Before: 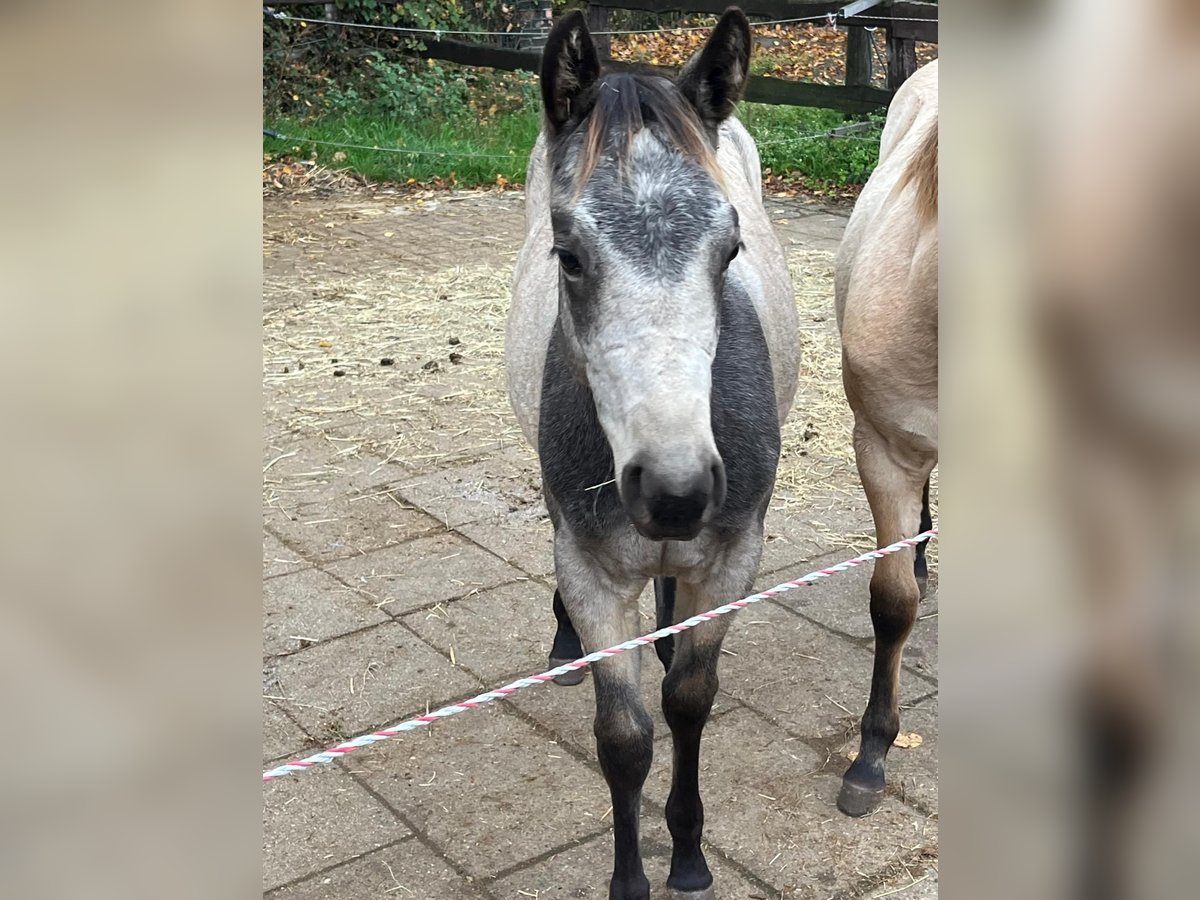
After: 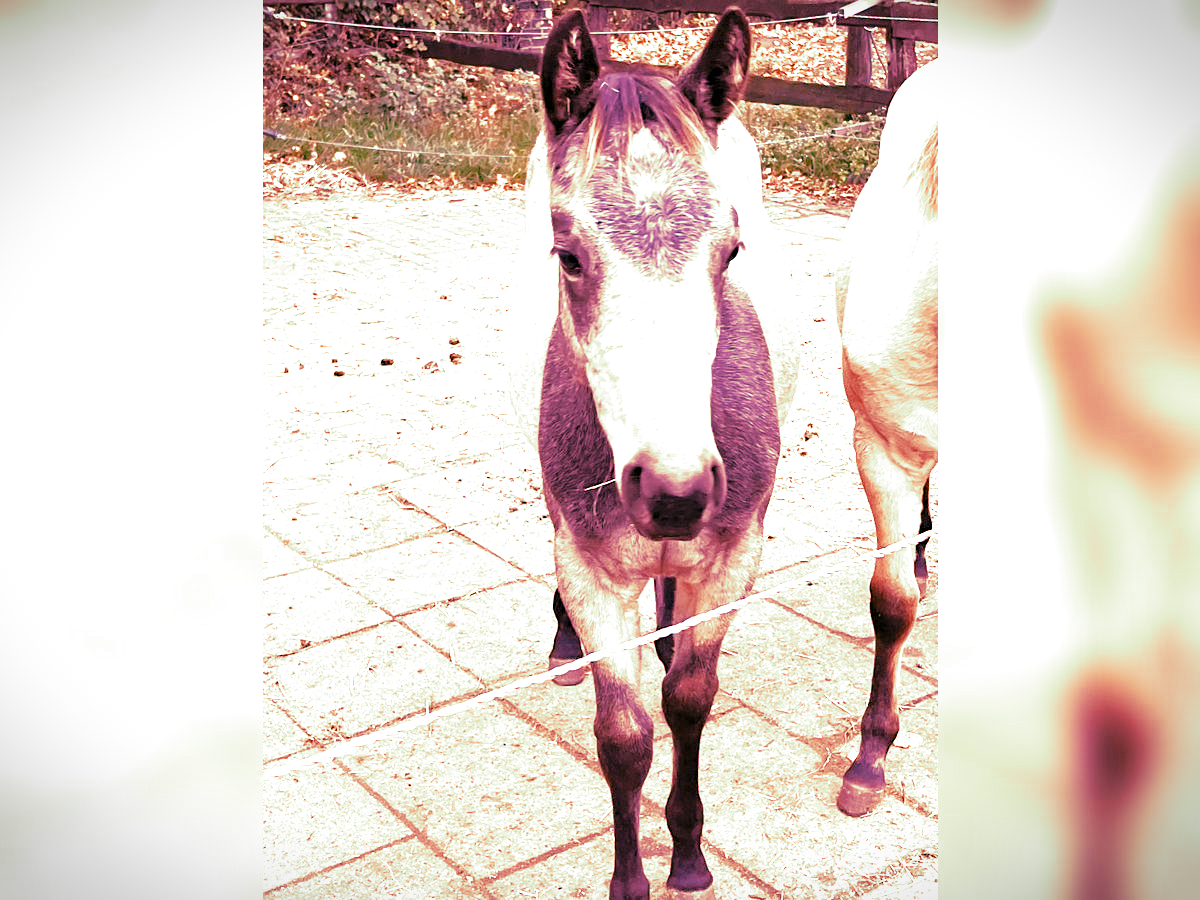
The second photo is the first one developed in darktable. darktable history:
local contrast: mode bilateral grid, contrast 100, coarseness 100, detail 91%, midtone range 0.2
color balance: lift [1.004, 1.002, 1.002, 0.998], gamma [1, 1.007, 1.002, 0.993], gain [1, 0.977, 1.013, 1.023], contrast -3.64%
color zones: curves: ch0 [(0, 0.5) (0.143, 0.5) (0.286, 0.5) (0.429, 0.5) (0.571, 0.5) (0.714, 0.476) (0.857, 0.5) (1, 0.5)]; ch2 [(0, 0.5) (0.143, 0.5) (0.286, 0.5) (0.429, 0.5) (0.571, 0.5) (0.714, 0.487) (0.857, 0.5) (1, 0.5)]
split-toning: shadows › hue 290.82°, shadows › saturation 0.34, highlights › saturation 0.38, balance 0, compress 50%
vignetting: fall-off start 100%, brightness -0.406, saturation -0.3, width/height ratio 1.324, dithering 8-bit output, unbound false
white balance: red 2.353, blue 1.536
haze removal: compatibility mode true, adaptive false
tone curve: curves: ch0 [(0.047, 0) (0.292, 0.352) (0.657, 0.678) (1, 0.958)], color space Lab, linked channels, preserve colors none
